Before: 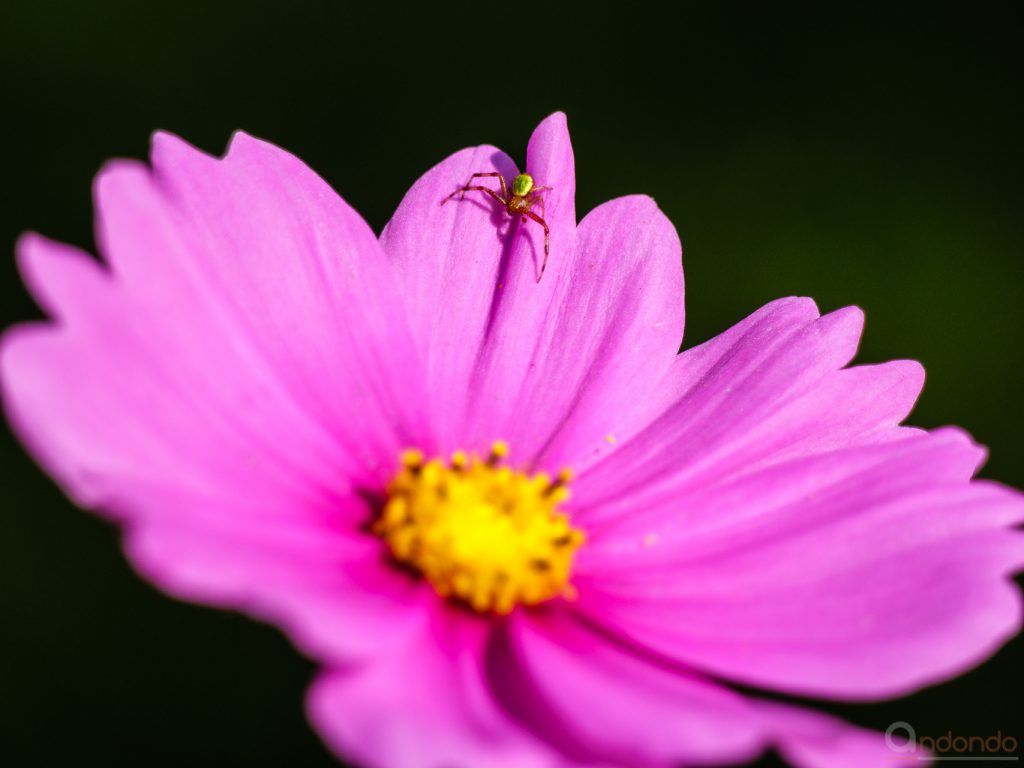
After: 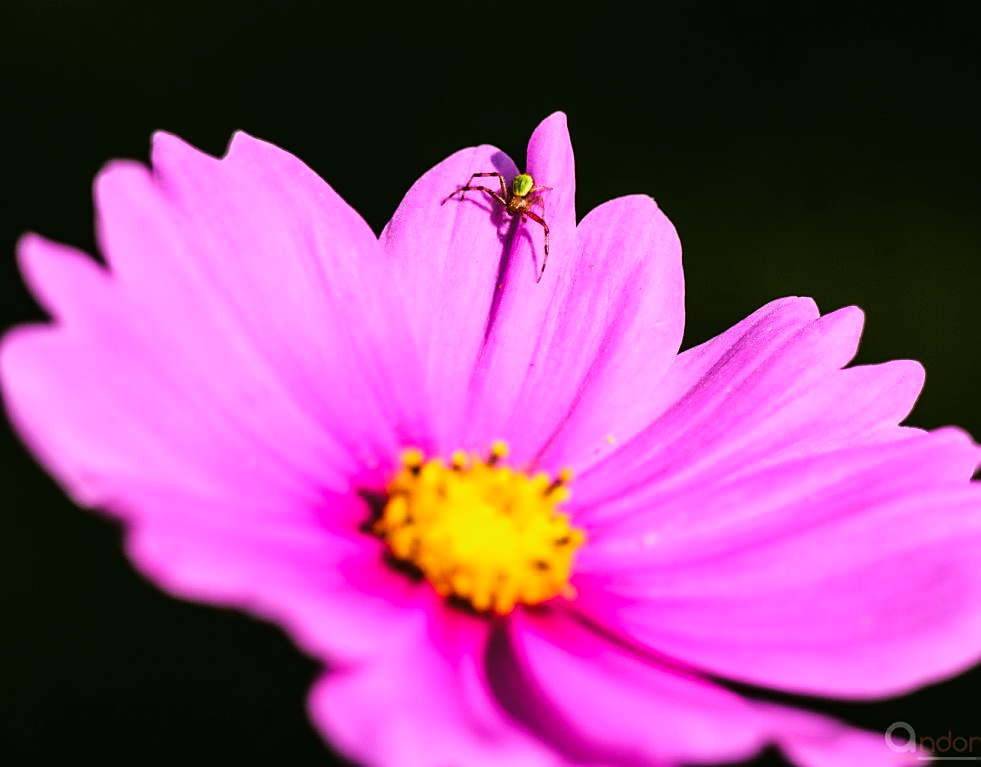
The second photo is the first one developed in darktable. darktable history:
tone curve: curves: ch0 [(0, 0.006) (0.184, 0.117) (0.405, 0.46) (0.456, 0.528) (0.634, 0.728) (0.877, 0.89) (0.984, 0.935)]; ch1 [(0, 0) (0.443, 0.43) (0.492, 0.489) (0.566, 0.579) (0.595, 0.625) (0.608, 0.667) (0.65, 0.729) (1, 1)]; ch2 [(0, 0) (0.33, 0.301) (0.421, 0.443) (0.447, 0.489) (0.495, 0.505) (0.537, 0.583) (0.586, 0.591) (0.663, 0.686) (1, 1)], color space Lab, linked channels, preserve colors none
crop: right 4.174%, bottom 0.044%
sharpen: amount 0.497
